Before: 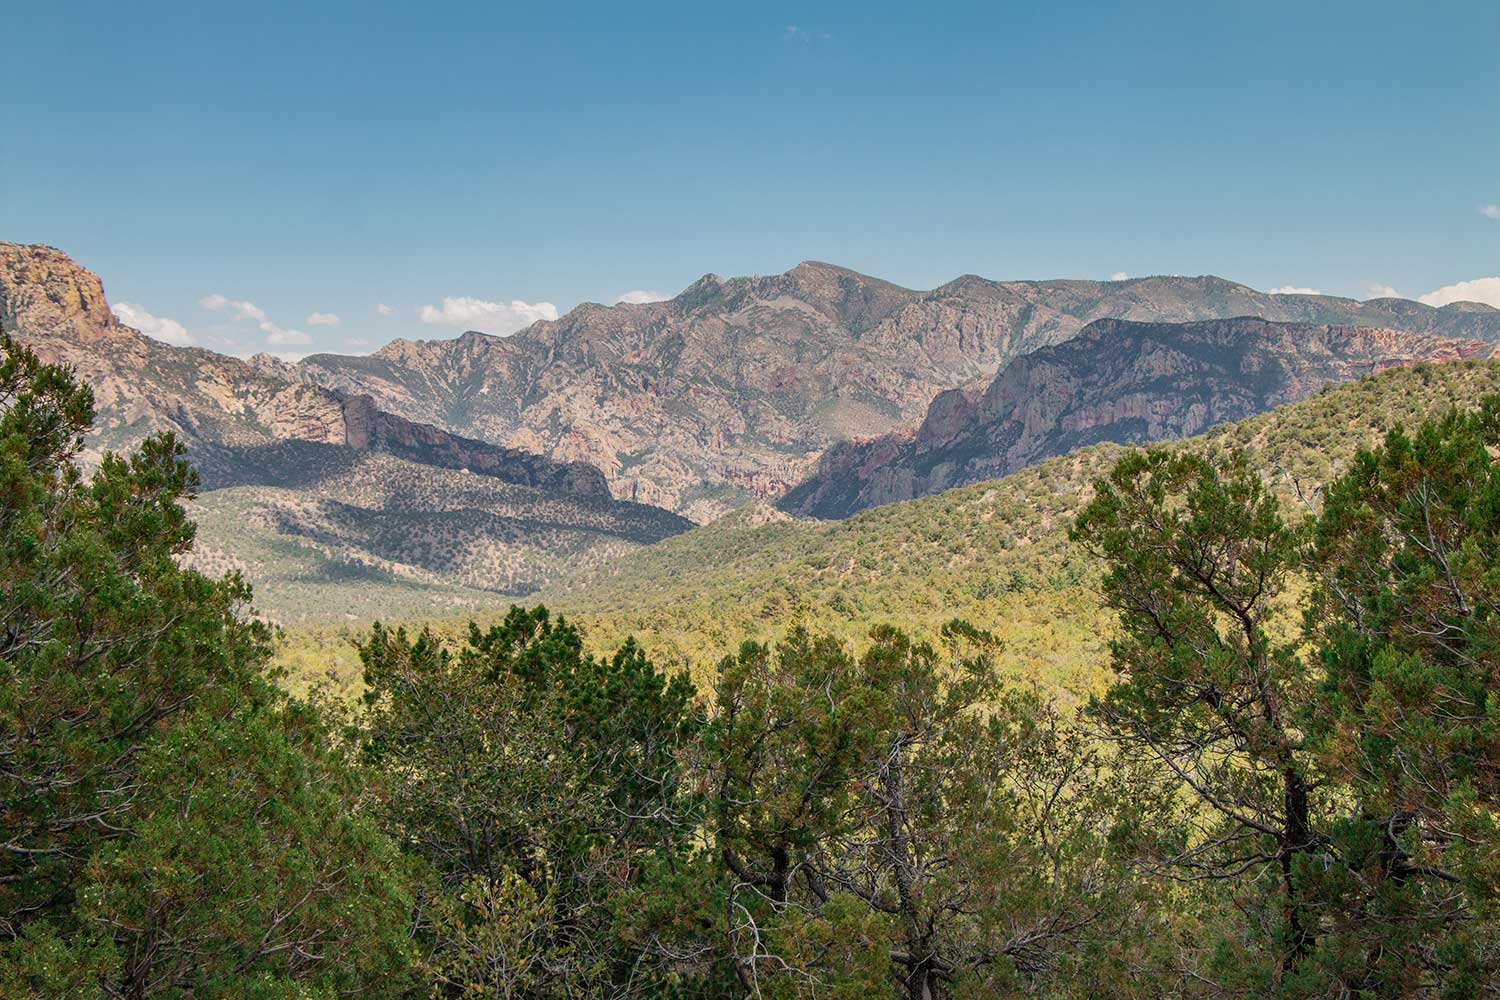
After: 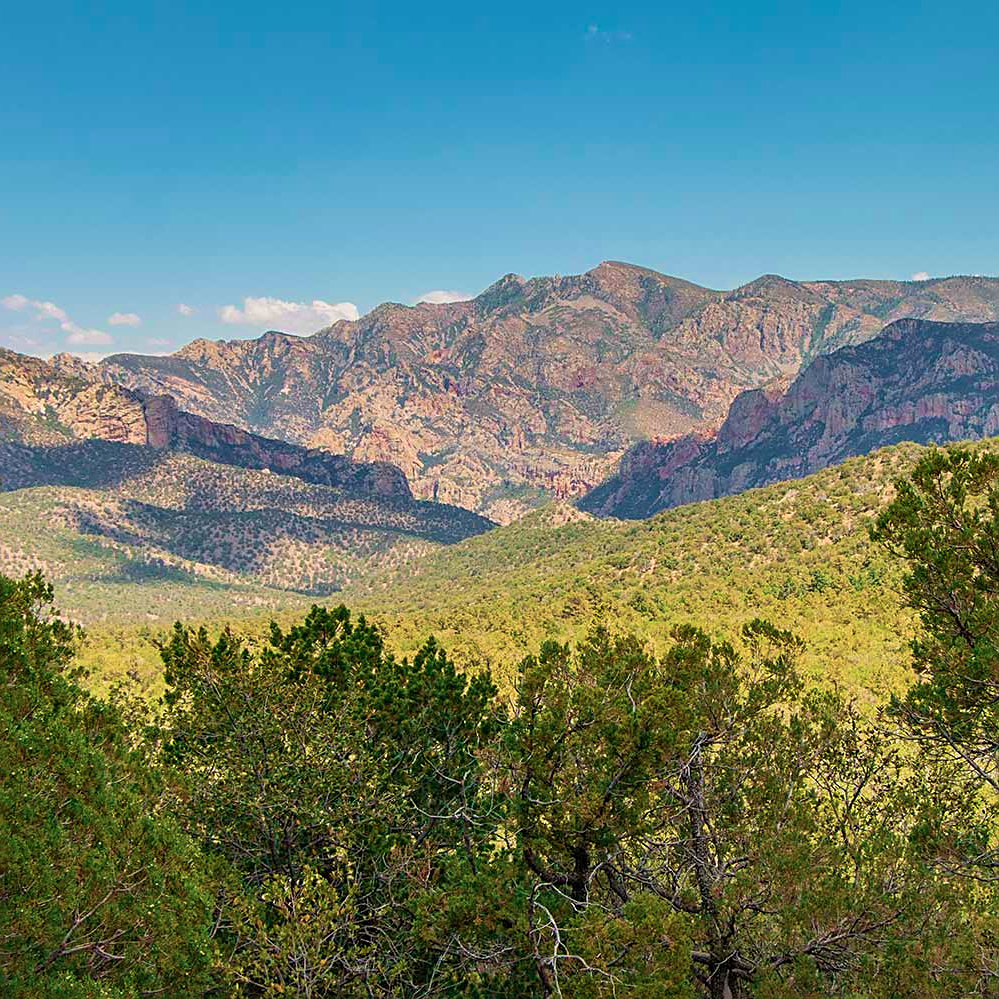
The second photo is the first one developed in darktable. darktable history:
sharpen: on, module defaults
velvia: strength 67.07%, mid-tones bias 0.972
crop and rotate: left 13.342%, right 19.991%
